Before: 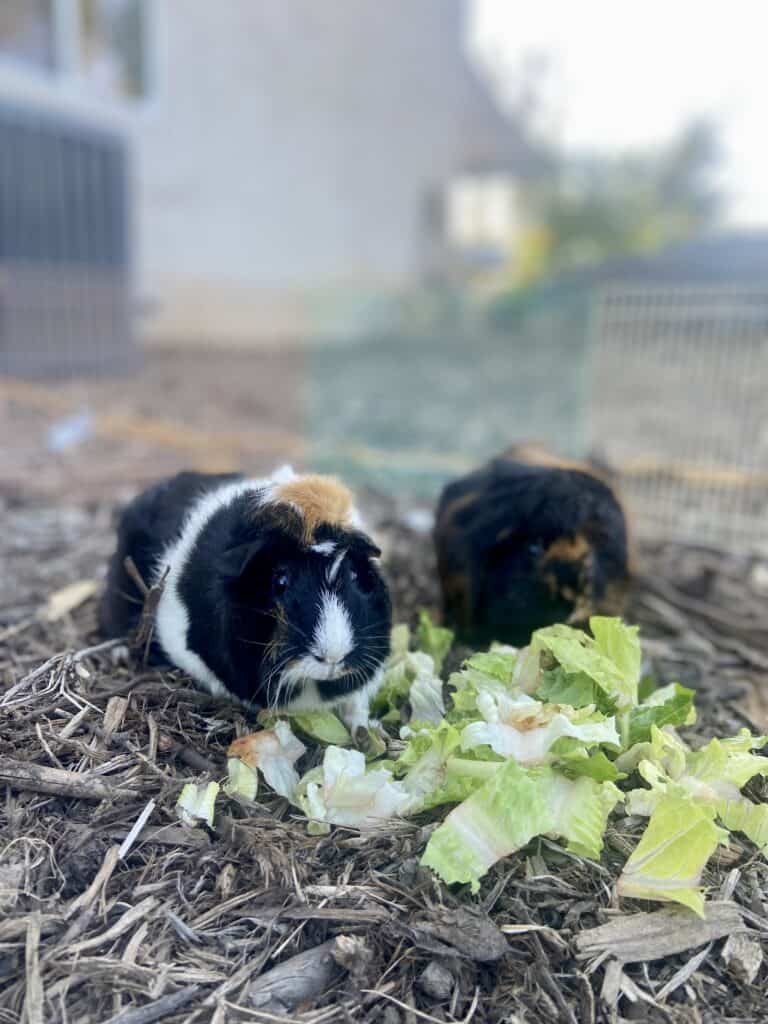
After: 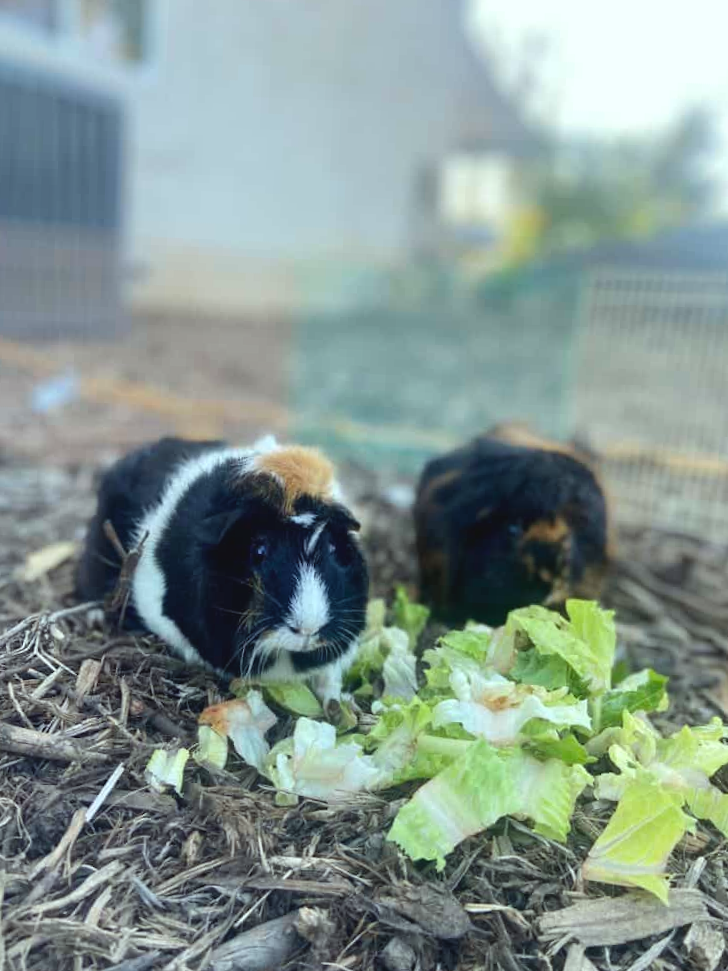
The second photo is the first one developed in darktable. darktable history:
color correction: highlights a* -6.69, highlights b* 0.49
exposure: black level correction -0.005, exposure 0.054 EV, compensate highlight preservation false
crop and rotate: angle -2.38°
